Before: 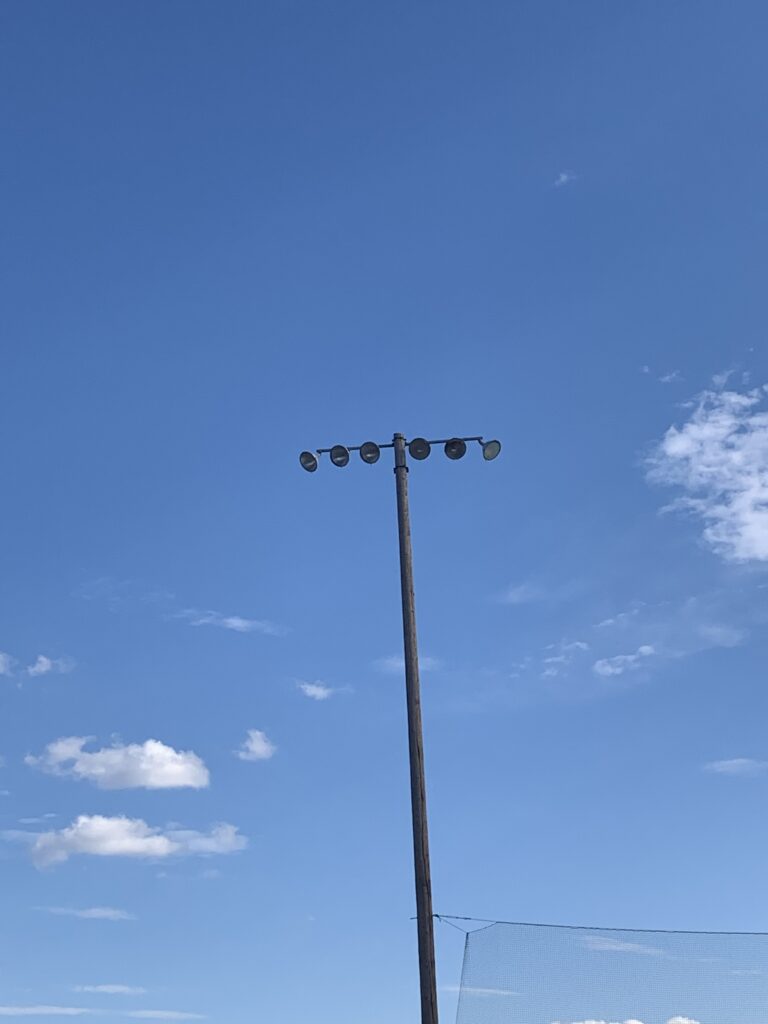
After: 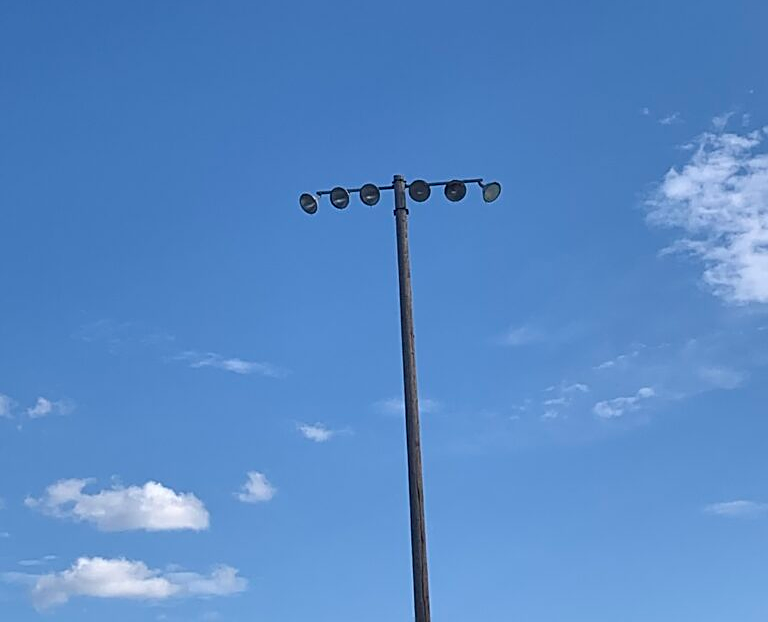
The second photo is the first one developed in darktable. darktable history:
sharpen: on, module defaults
crop and rotate: top 25.282%, bottom 13.931%
